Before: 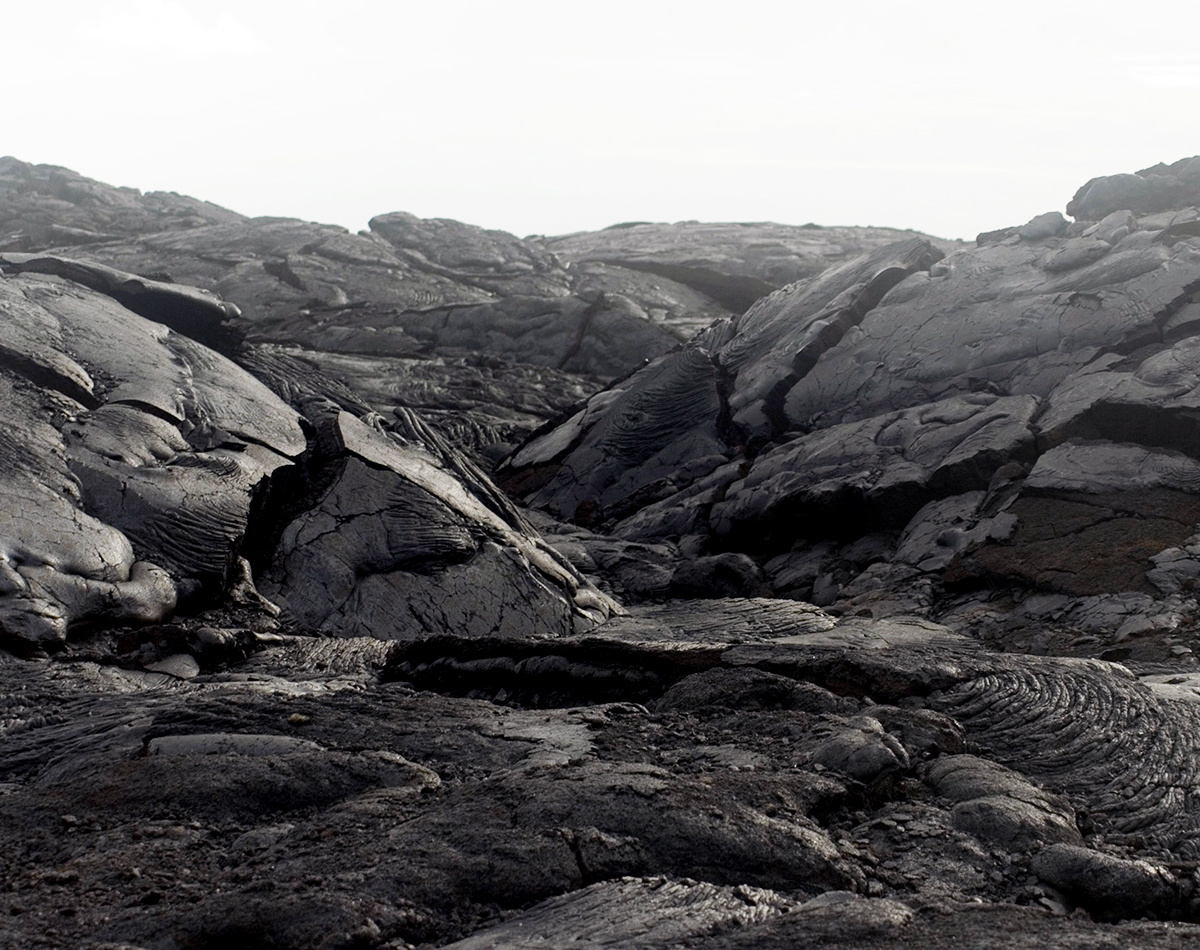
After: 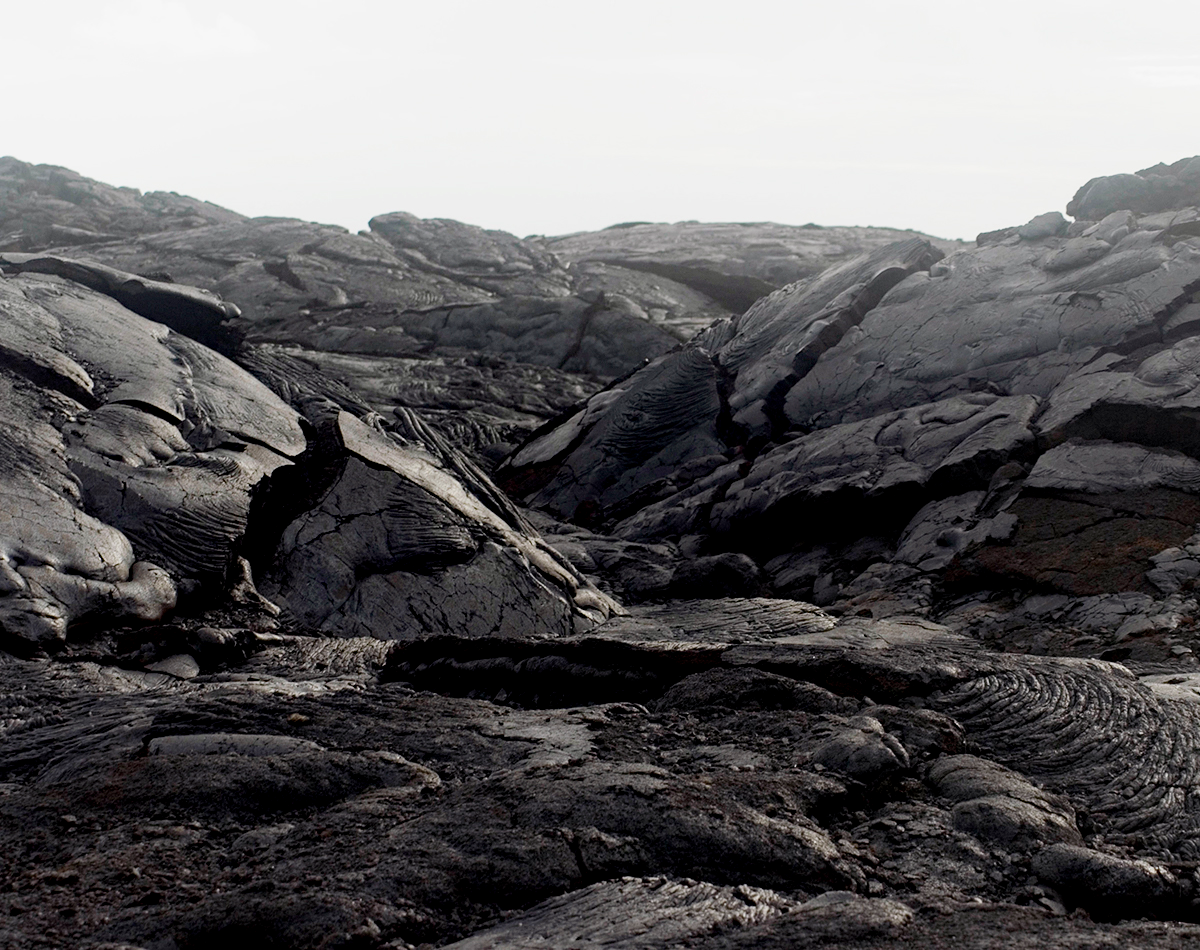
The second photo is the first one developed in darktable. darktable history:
haze removal: compatibility mode true, adaptive false
exposure: black level correction 0.002, exposure -0.106 EV, compensate exposure bias true, compensate highlight preservation false
